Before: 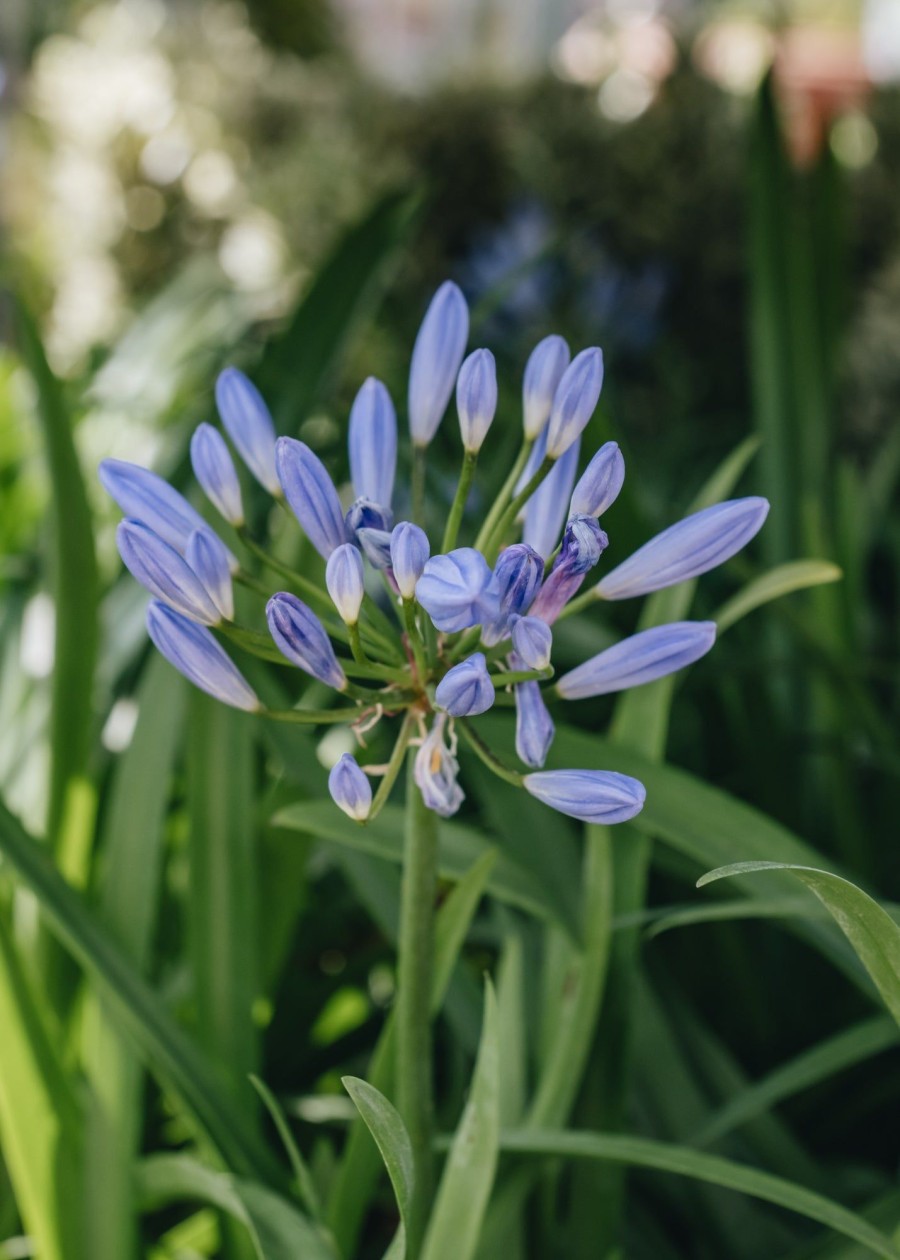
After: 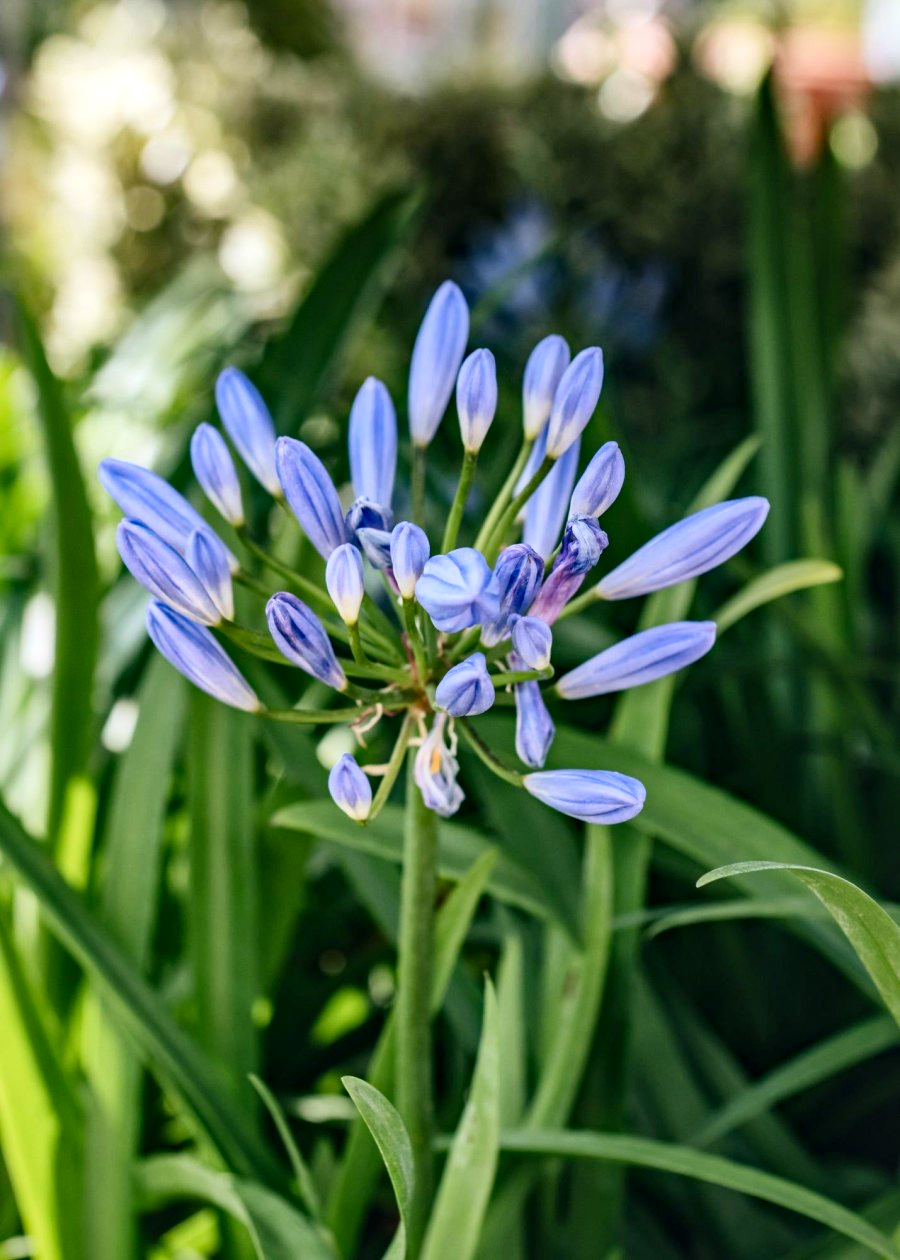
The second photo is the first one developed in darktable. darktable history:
haze removal: strength 0.25, distance 0.25, compatibility mode true, adaptive false
local contrast: mode bilateral grid, contrast 20, coarseness 50, detail 148%, midtone range 0.2
contrast brightness saturation: contrast 0.2, brightness 0.16, saturation 0.22
